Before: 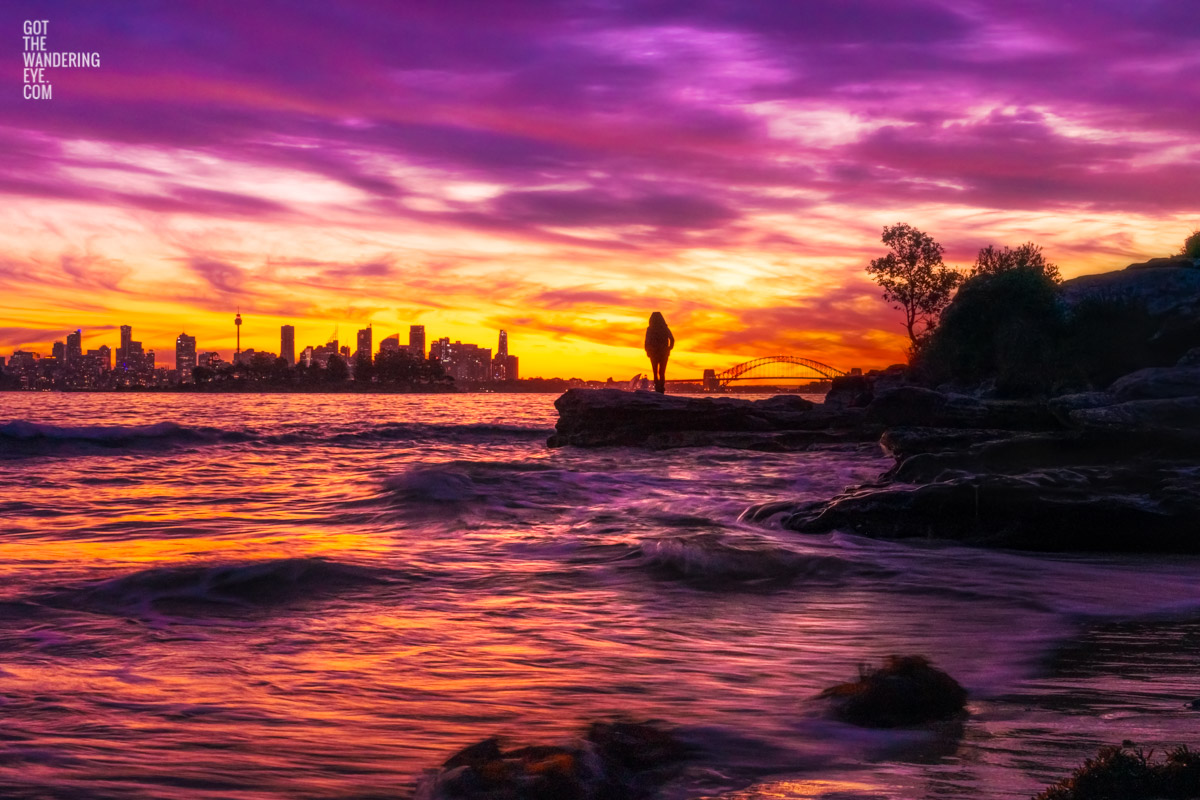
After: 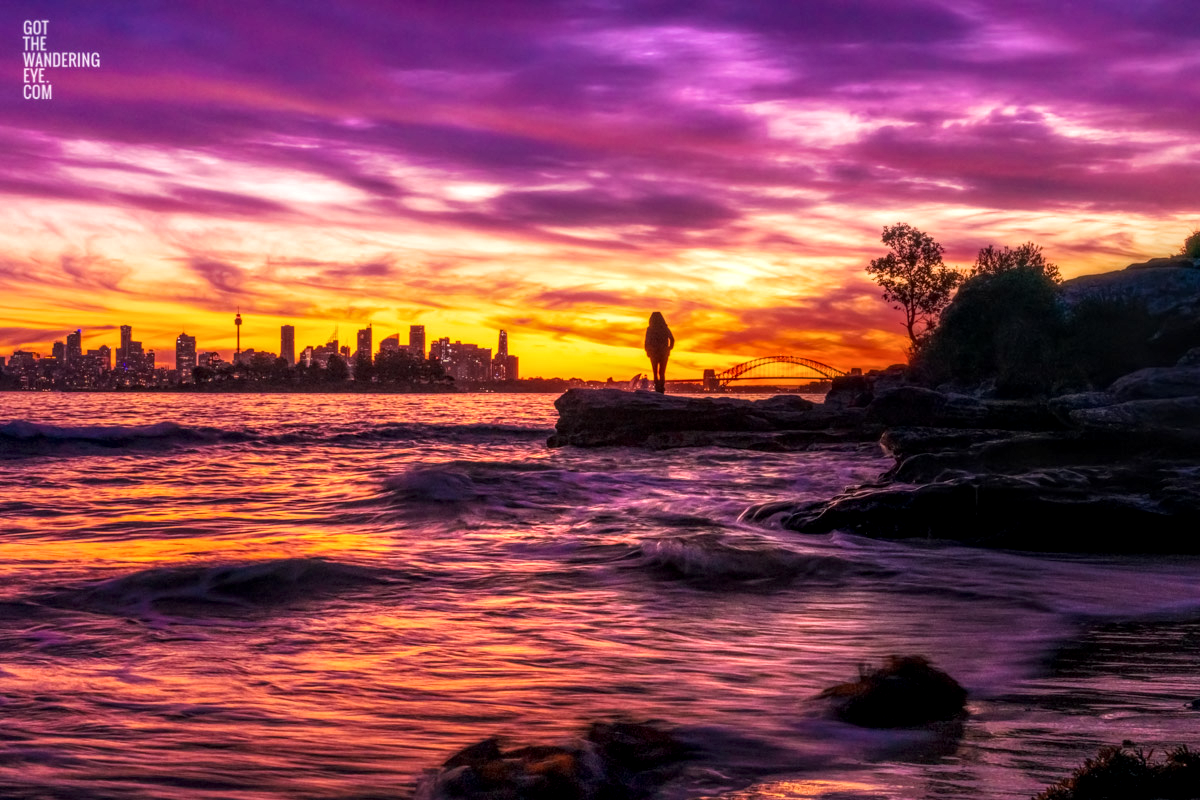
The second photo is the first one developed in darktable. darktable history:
local contrast: highlights 61%, detail 143%, midtone range 0.435
